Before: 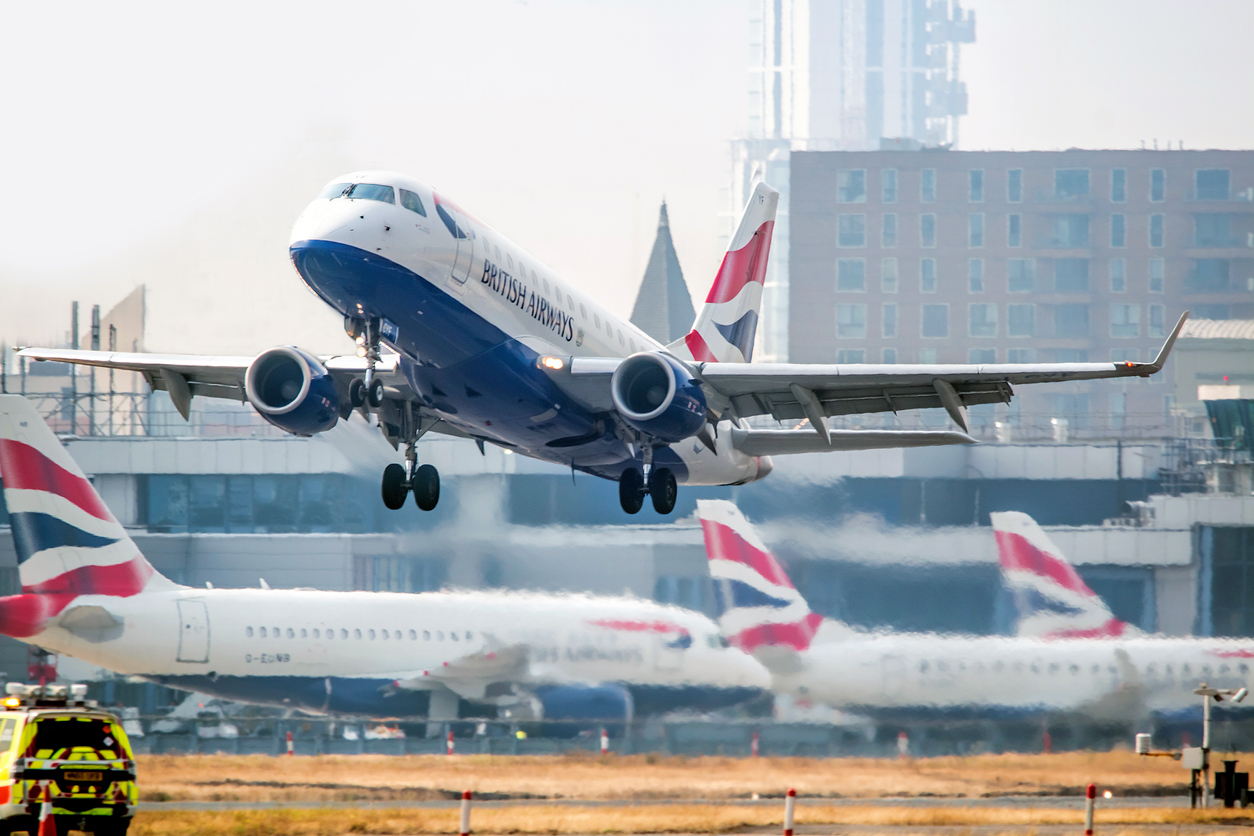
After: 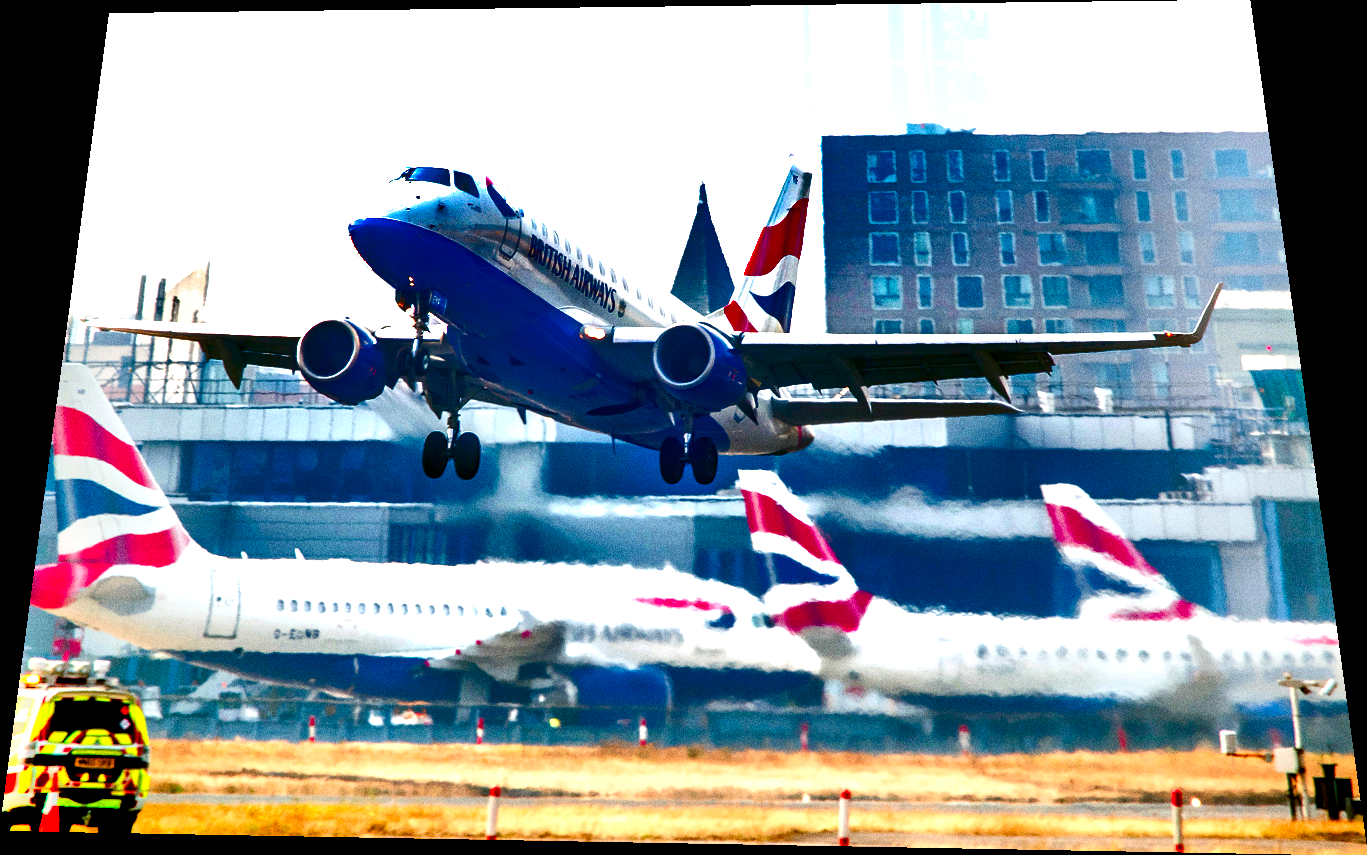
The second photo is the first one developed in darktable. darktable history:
exposure: black level correction 0.001, exposure 0.5 EV, compensate exposure bias true, compensate highlight preservation false
grain: coarseness 0.09 ISO, strength 40%
shadows and highlights: radius 123.98, shadows 100, white point adjustment -3, highlights -100, highlights color adjustment 89.84%, soften with gaussian
rotate and perspective: rotation 0.128°, lens shift (vertical) -0.181, lens shift (horizontal) -0.044, shear 0.001, automatic cropping off
local contrast: mode bilateral grid, contrast 20, coarseness 50, detail 150%, midtone range 0.2
color balance rgb: perceptual saturation grading › global saturation 20%, perceptual saturation grading › highlights -50%, perceptual saturation grading › shadows 30%, perceptual brilliance grading › global brilliance 10%, perceptual brilliance grading › shadows 15%
contrast brightness saturation: saturation 0.5
